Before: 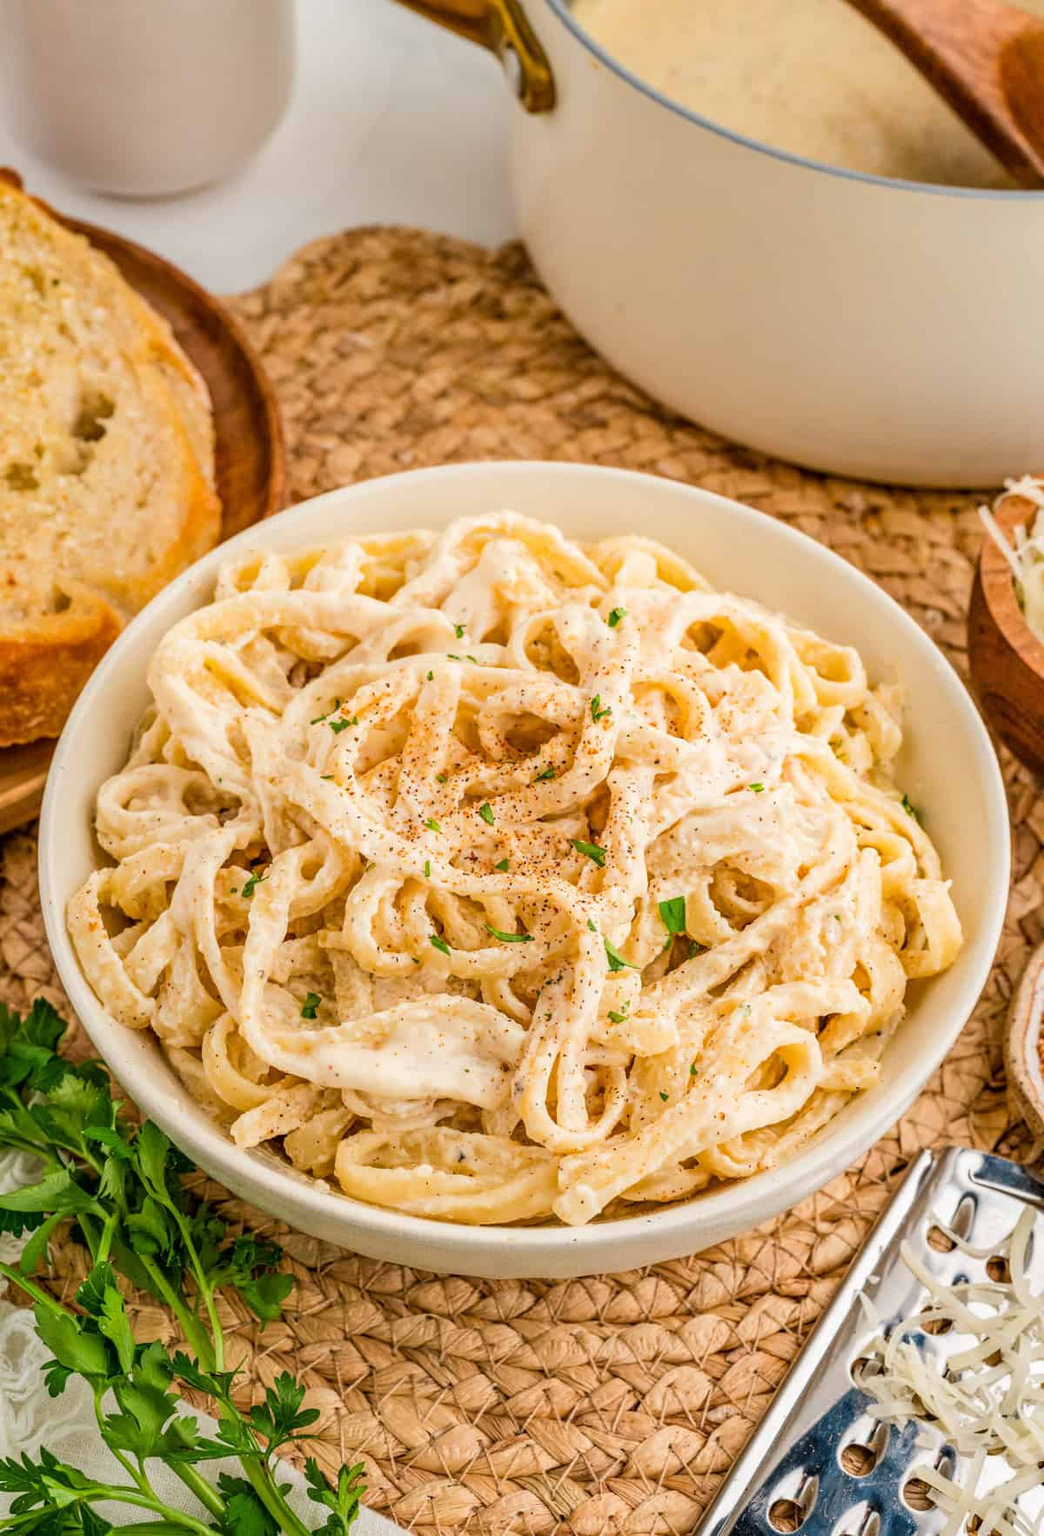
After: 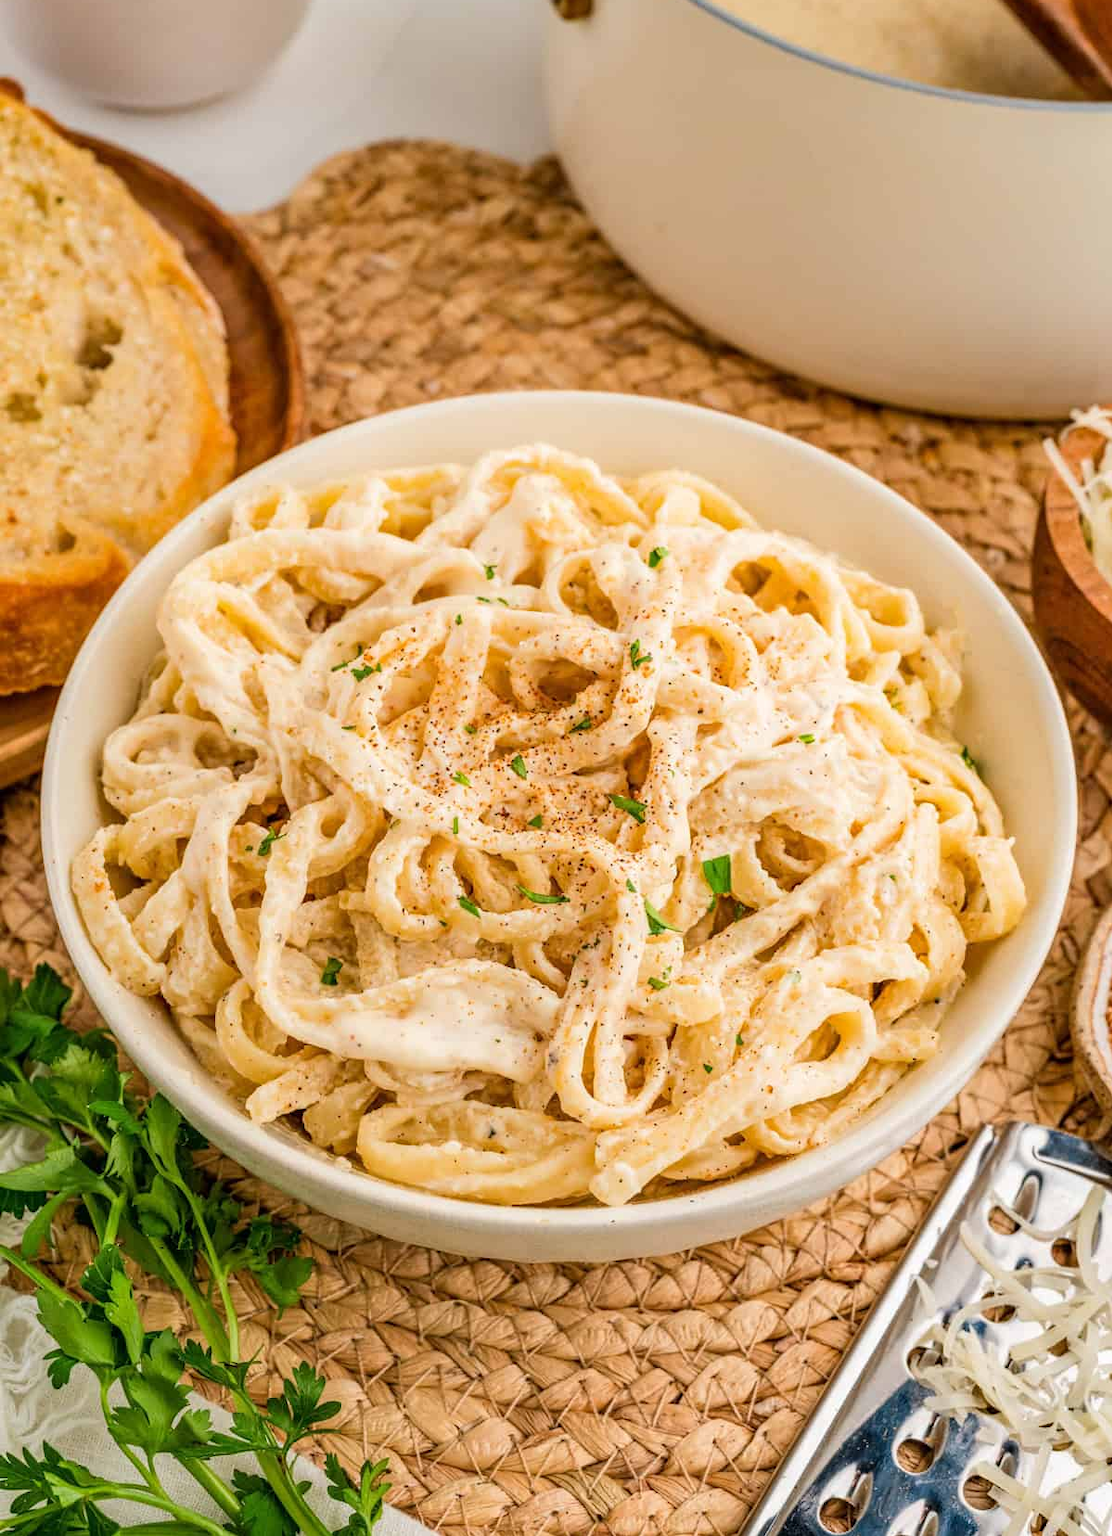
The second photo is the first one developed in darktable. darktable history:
crop and rotate: top 6.19%
